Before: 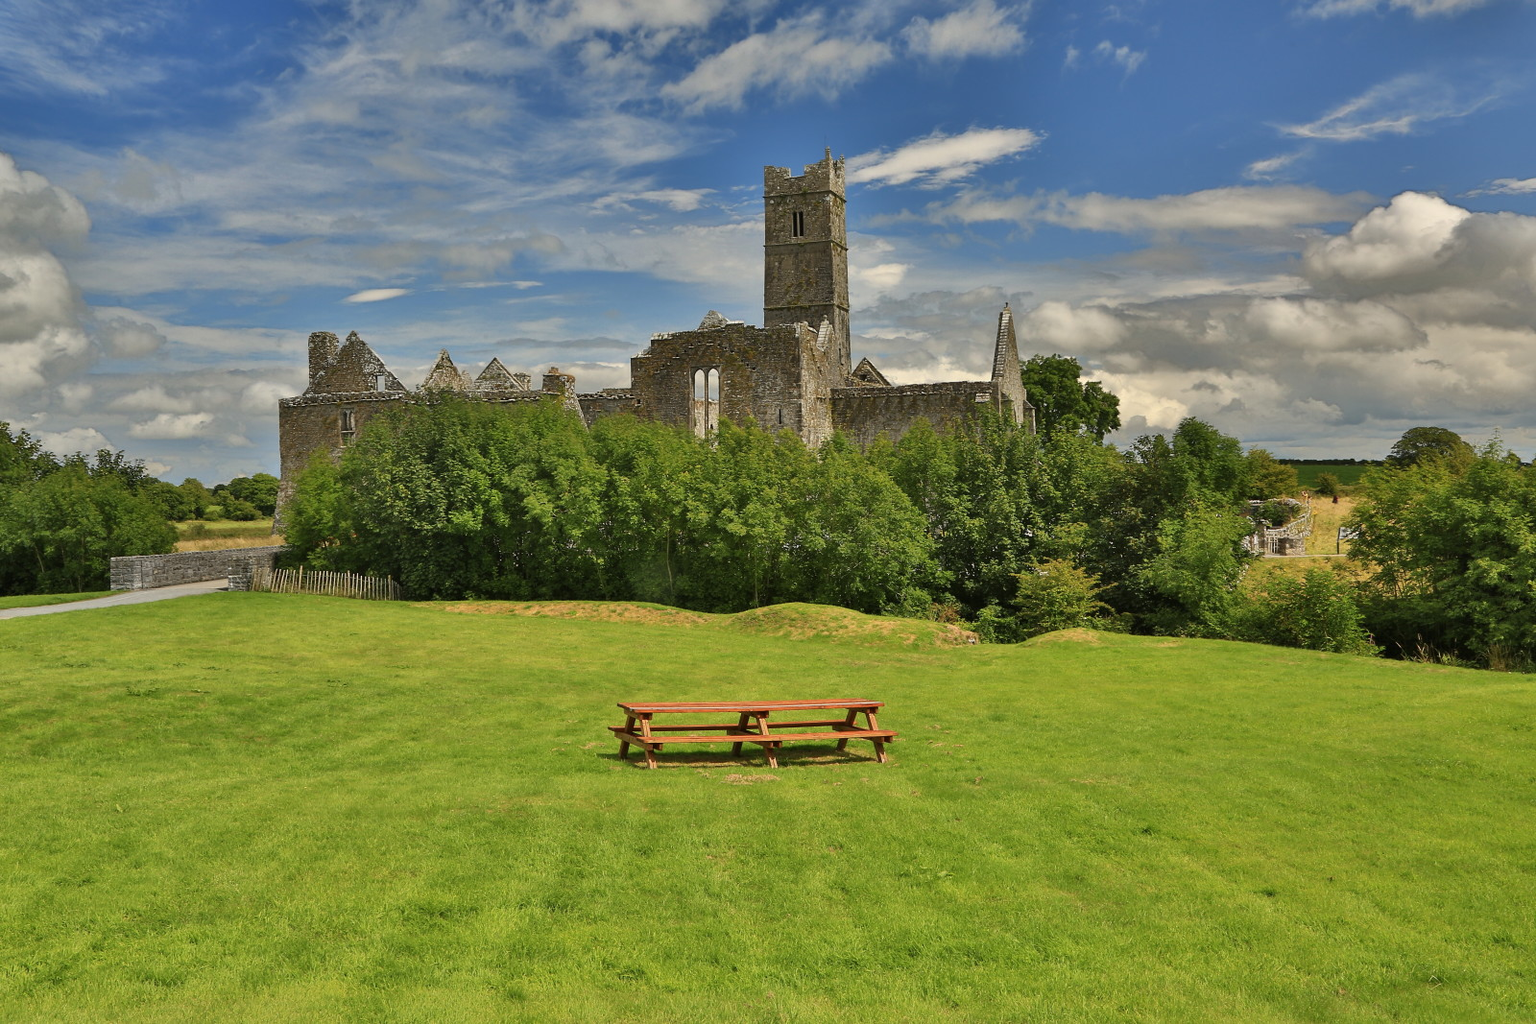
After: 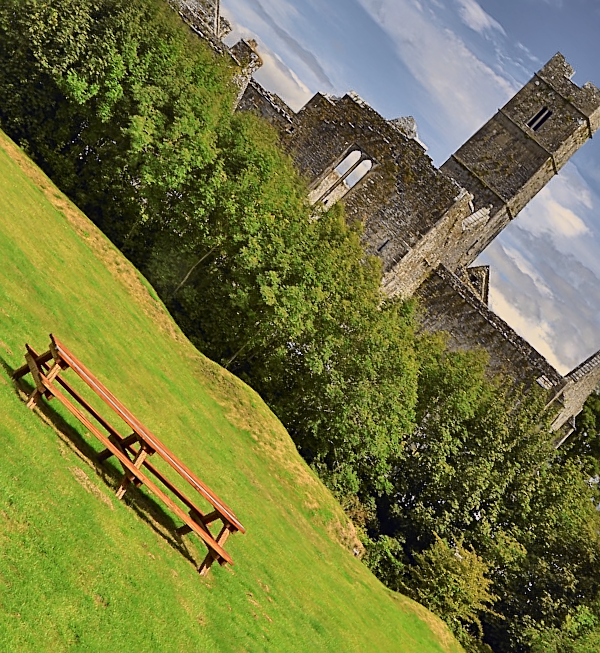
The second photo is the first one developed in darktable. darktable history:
sharpen: on, module defaults
crop and rotate: angle -45.65°, top 16.381%, right 0.836%, bottom 11.654%
tone curve: curves: ch0 [(0.003, 0.003) (0.104, 0.069) (0.236, 0.218) (0.401, 0.443) (0.495, 0.55) (0.625, 0.67) (0.819, 0.841) (0.96, 0.899)]; ch1 [(0, 0) (0.161, 0.092) (0.37, 0.302) (0.424, 0.402) (0.45, 0.466) (0.495, 0.506) (0.573, 0.571) (0.638, 0.641) (0.751, 0.741) (1, 1)]; ch2 [(0, 0) (0.352, 0.403) (0.466, 0.443) (0.524, 0.501) (0.56, 0.556) (1, 1)], color space Lab, independent channels, preserve colors none
